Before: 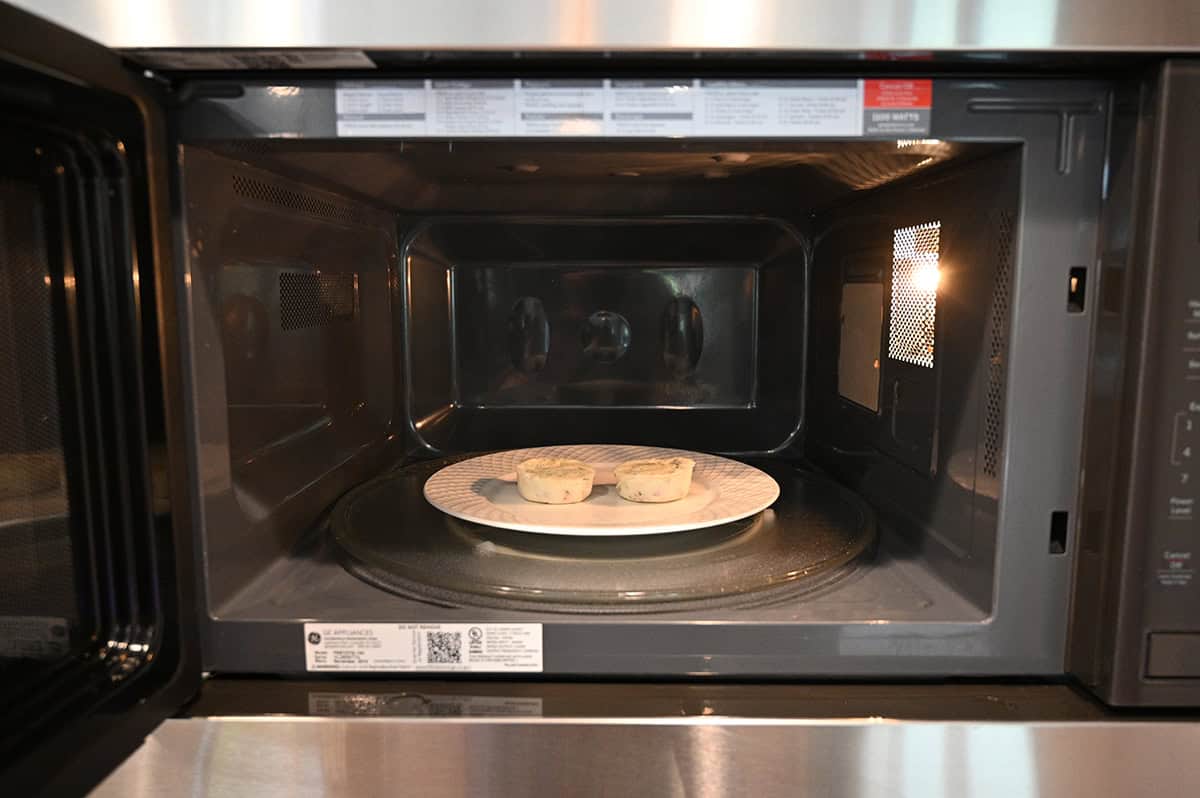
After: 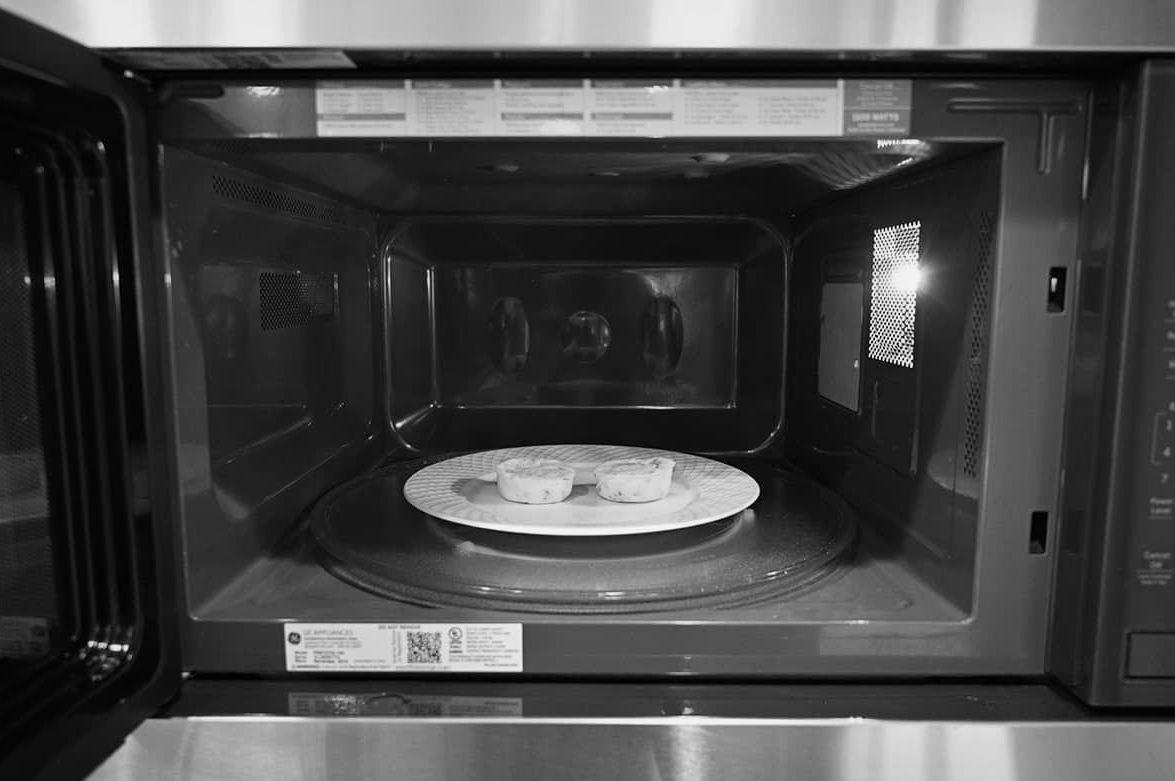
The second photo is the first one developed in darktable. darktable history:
crop: left 1.743%, right 0.268%, bottom 2.011%
monochrome: a 26.22, b 42.67, size 0.8
